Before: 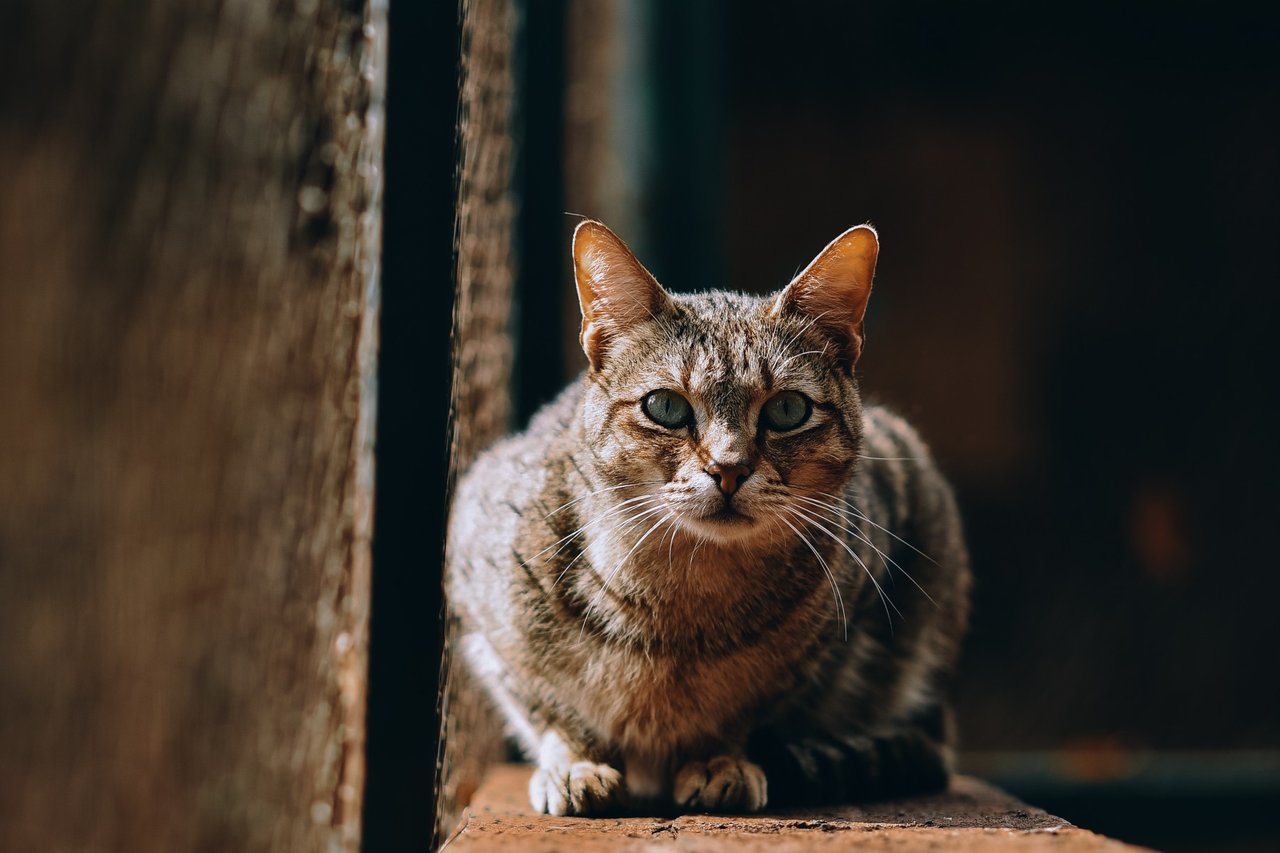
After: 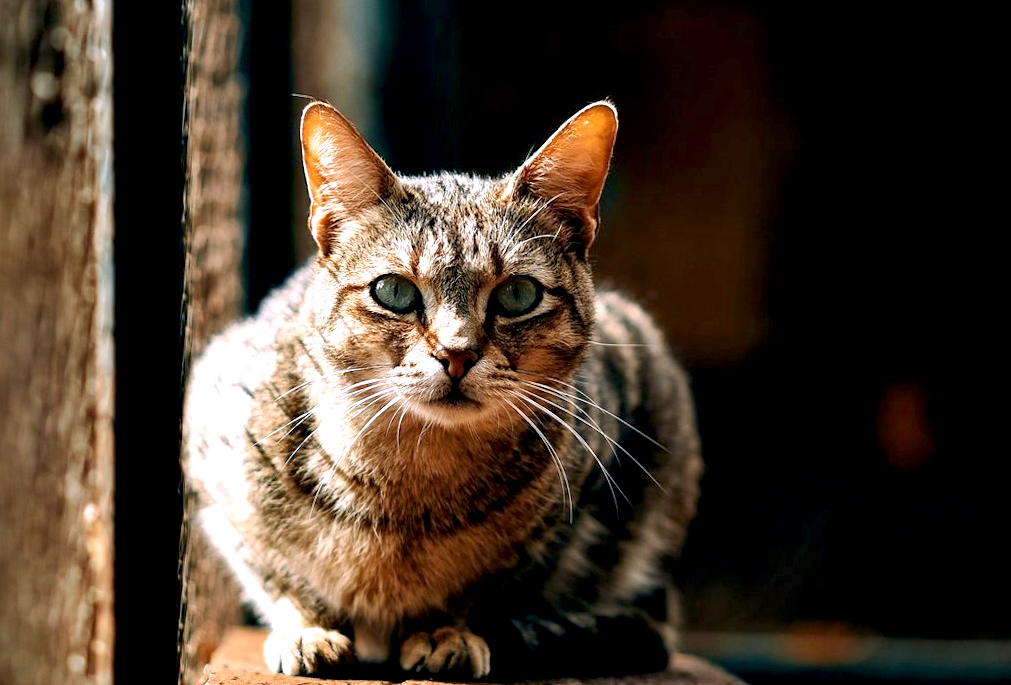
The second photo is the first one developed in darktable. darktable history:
crop: left 16.315%, top 14.246%
rotate and perspective: rotation 0.062°, lens shift (vertical) 0.115, lens shift (horizontal) -0.133, crop left 0.047, crop right 0.94, crop top 0.061, crop bottom 0.94
exposure: black level correction 0.008, exposure 0.979 EV, compensate highlight preservation false
